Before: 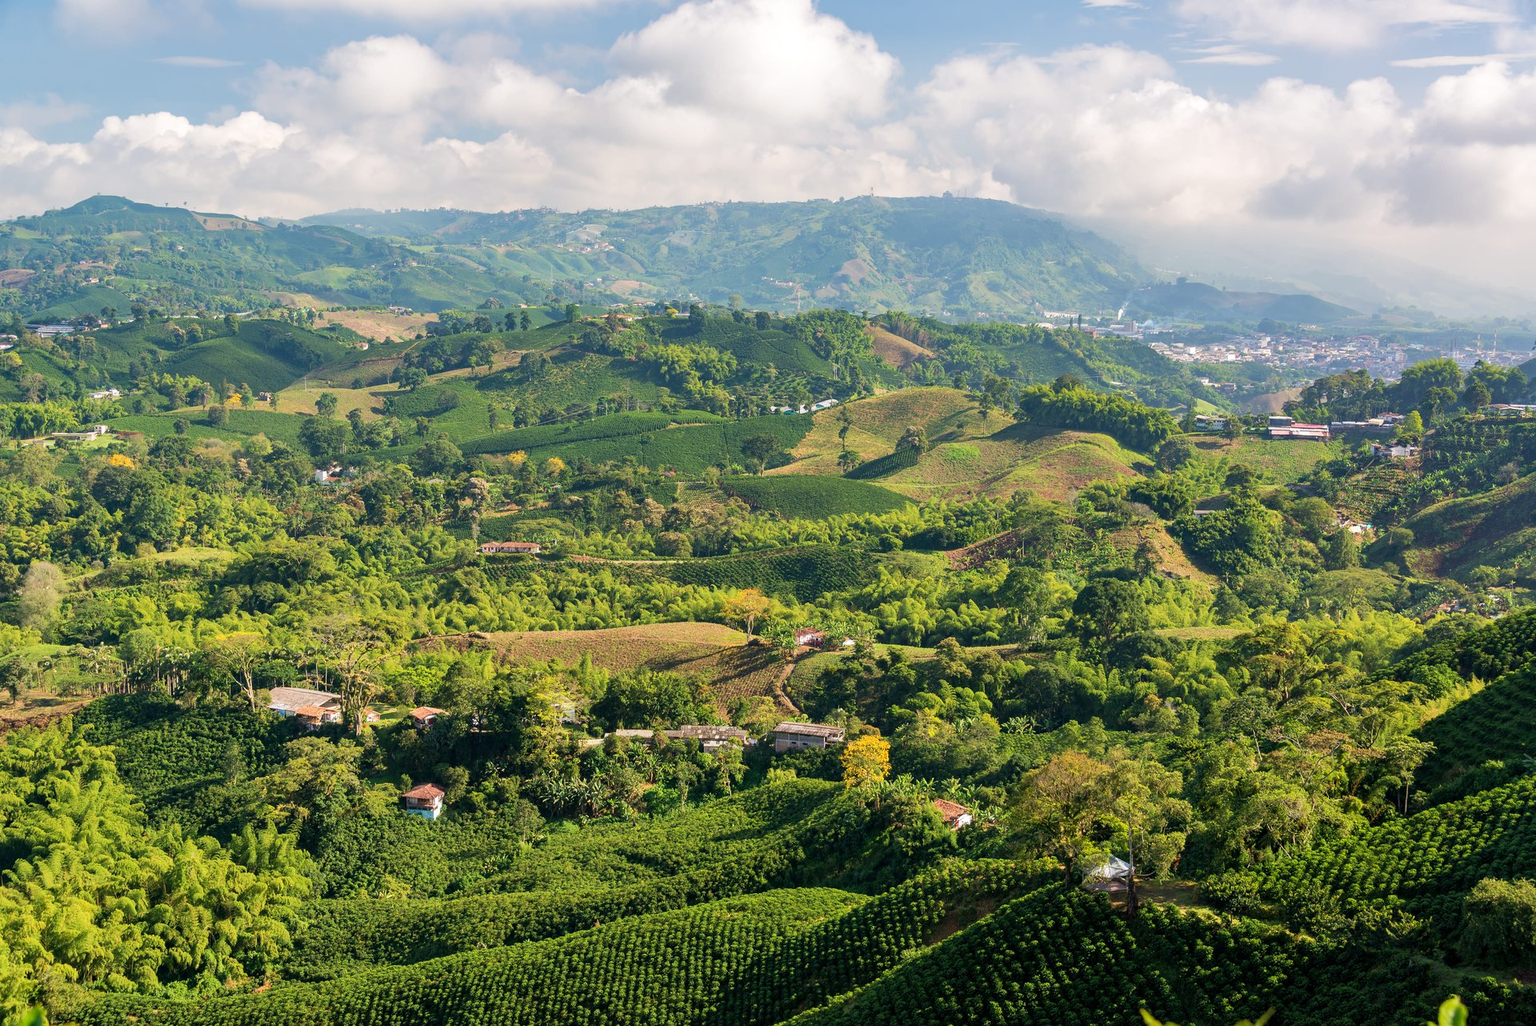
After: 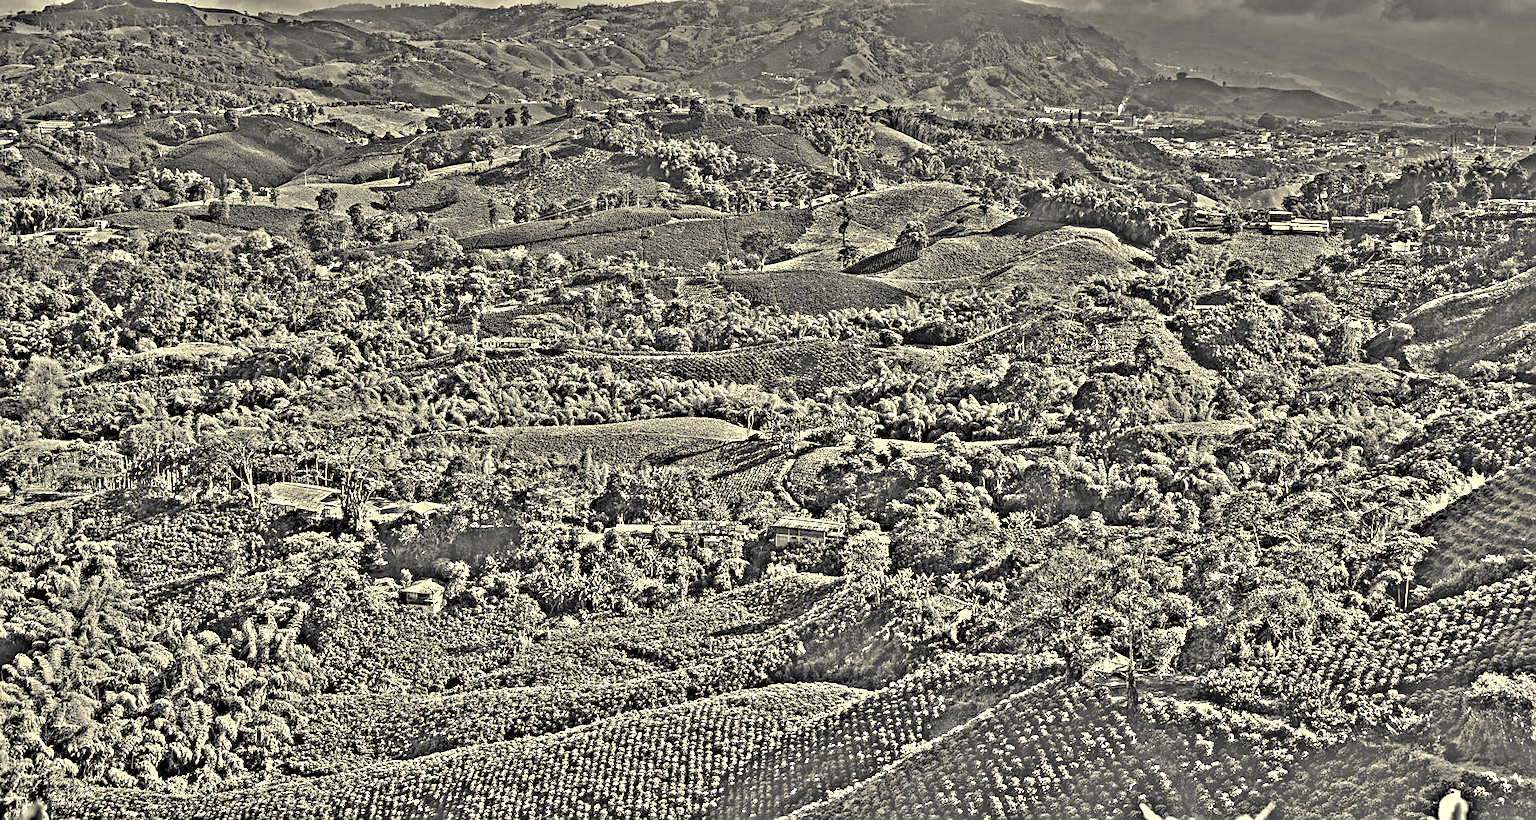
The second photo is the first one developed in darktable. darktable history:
highpass: on, module defaults
crop and rotate: top 19.998%
color balance rgb: shadows lift › chroma 2%, shadows lift › hue 263°, highlights gain › chroma 8%, highlights gain › hue 84°, linear chroma grading › global chroma -15%, saturation formula JzAzBz (2021)
local contrast: detail 150%
tone equalizer: on, module defaults
sharpen: on, module defaults
